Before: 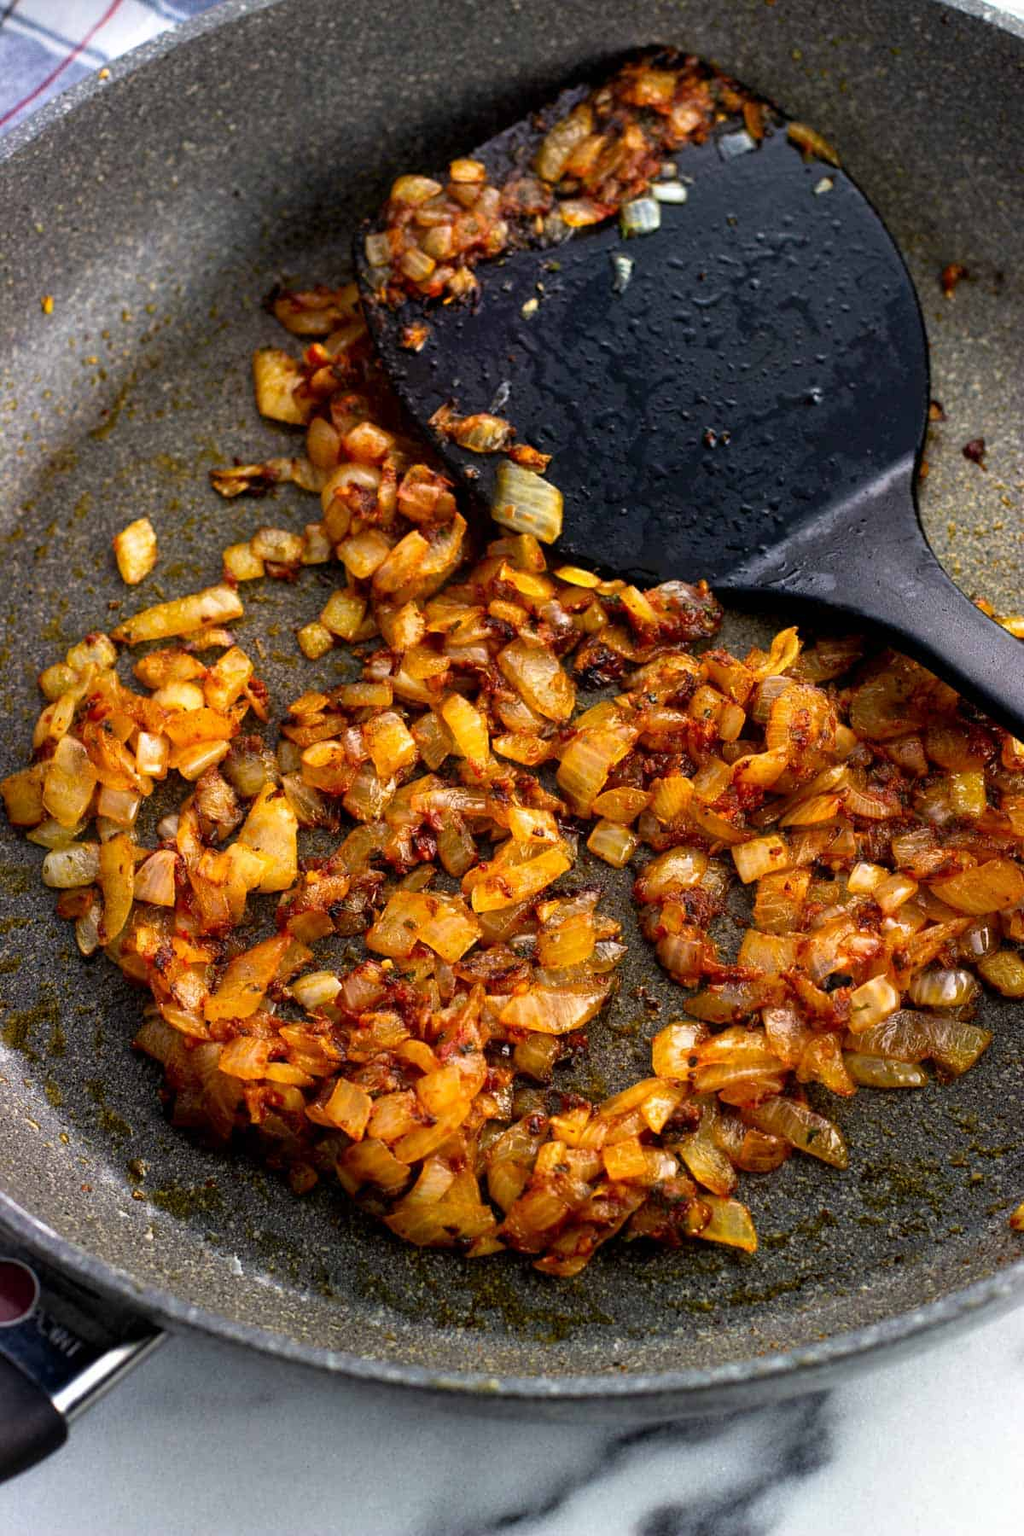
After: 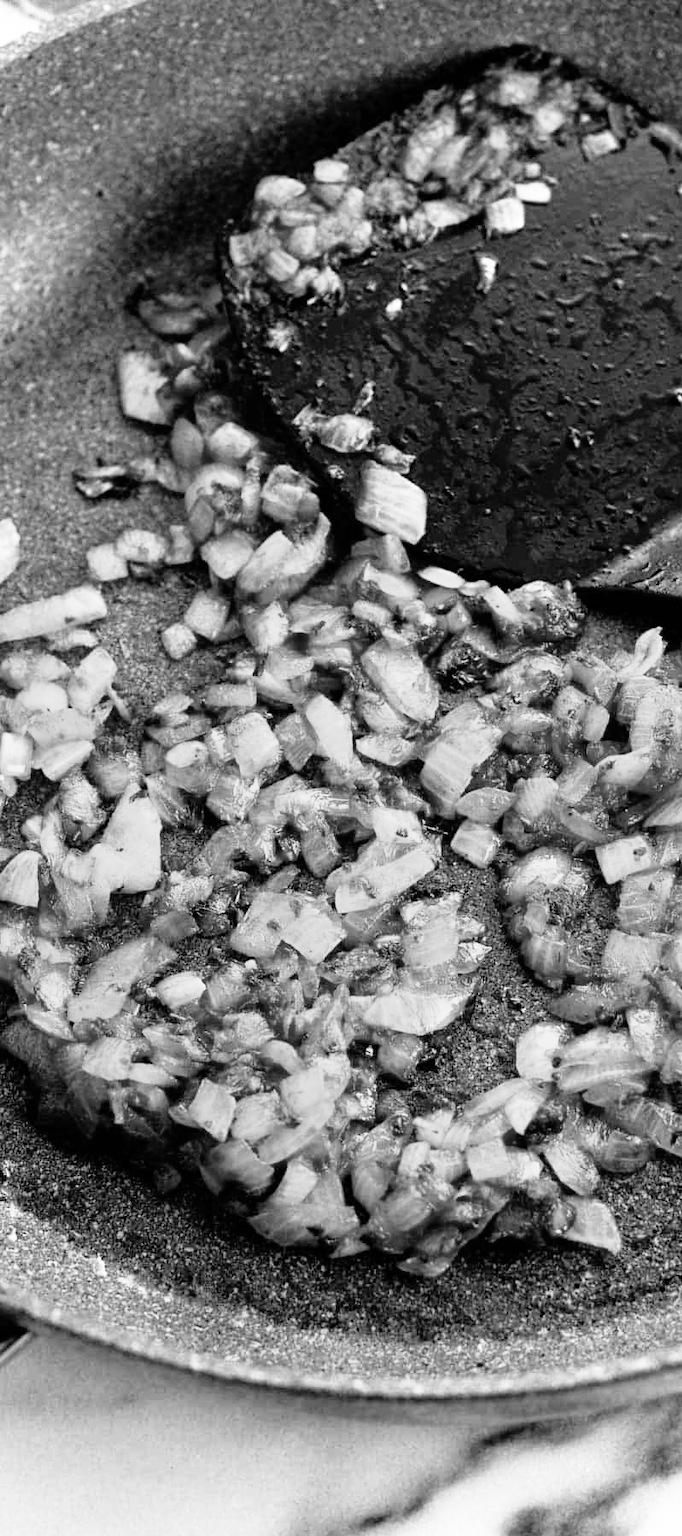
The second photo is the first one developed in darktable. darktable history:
crop and rotate: left 13.409%, right 19.924%
monochrome: on, module defaults
color balance rgb: linear chroma grading › global chroma 15%, perceptual saturation grading › global saturation 30%
base curve: curves: ch0 [(0, 0) (0.012, 0.01) (0.073, 0.168) (0.31, 0.711) (0.645, 0.957) (1, 1)], preserve colors none
